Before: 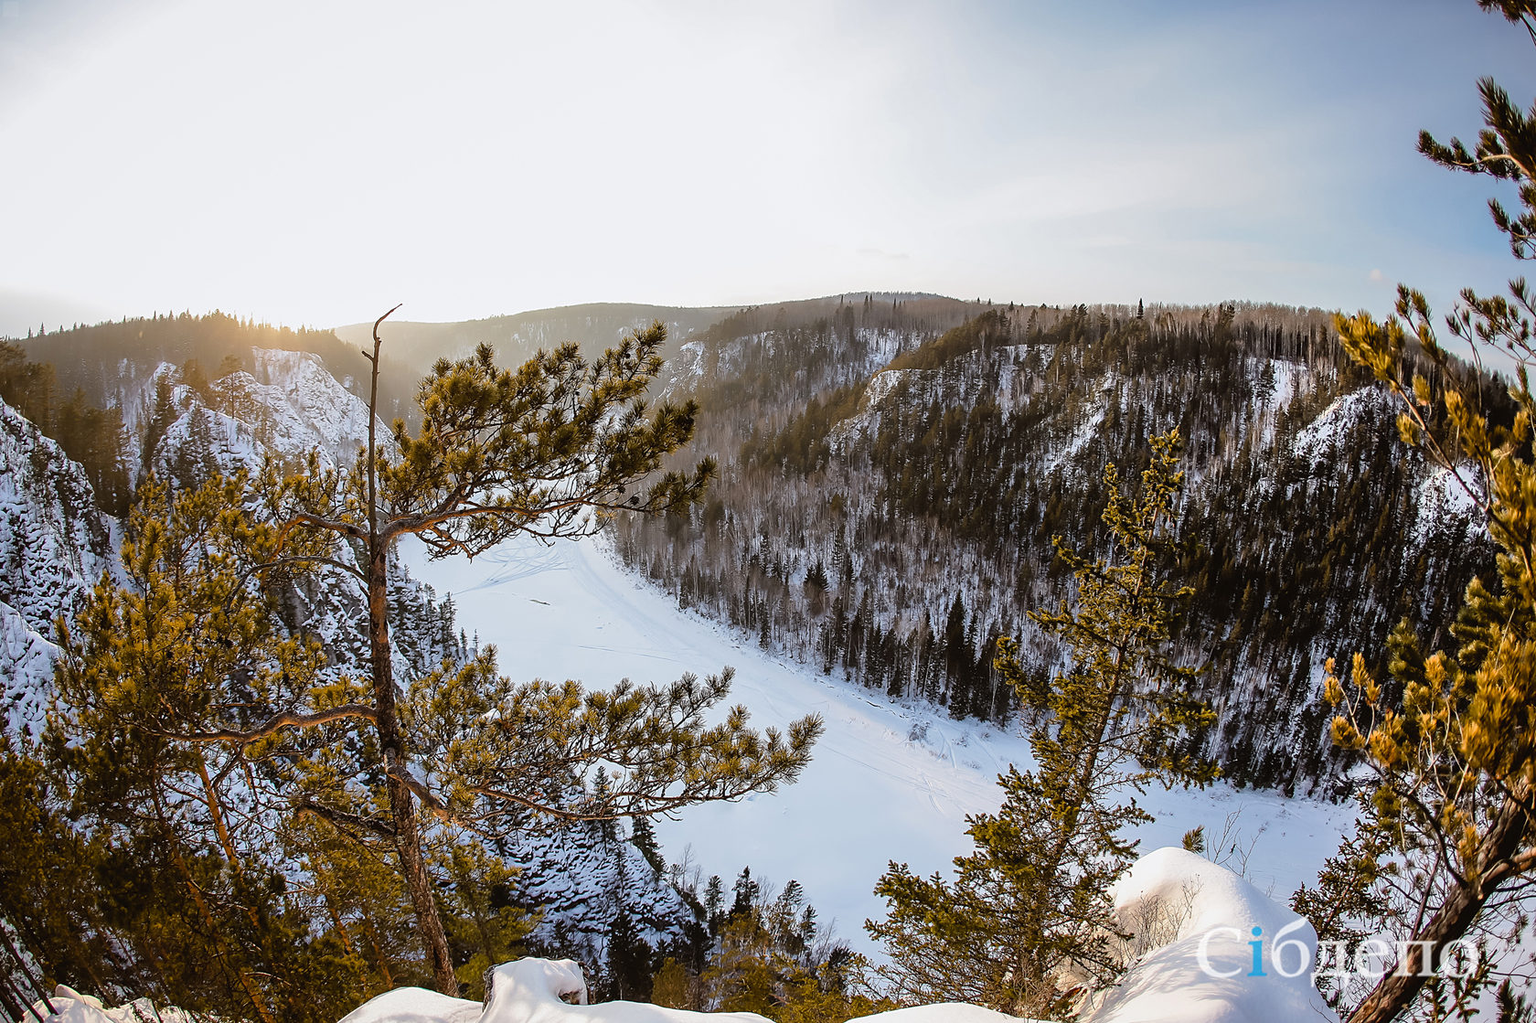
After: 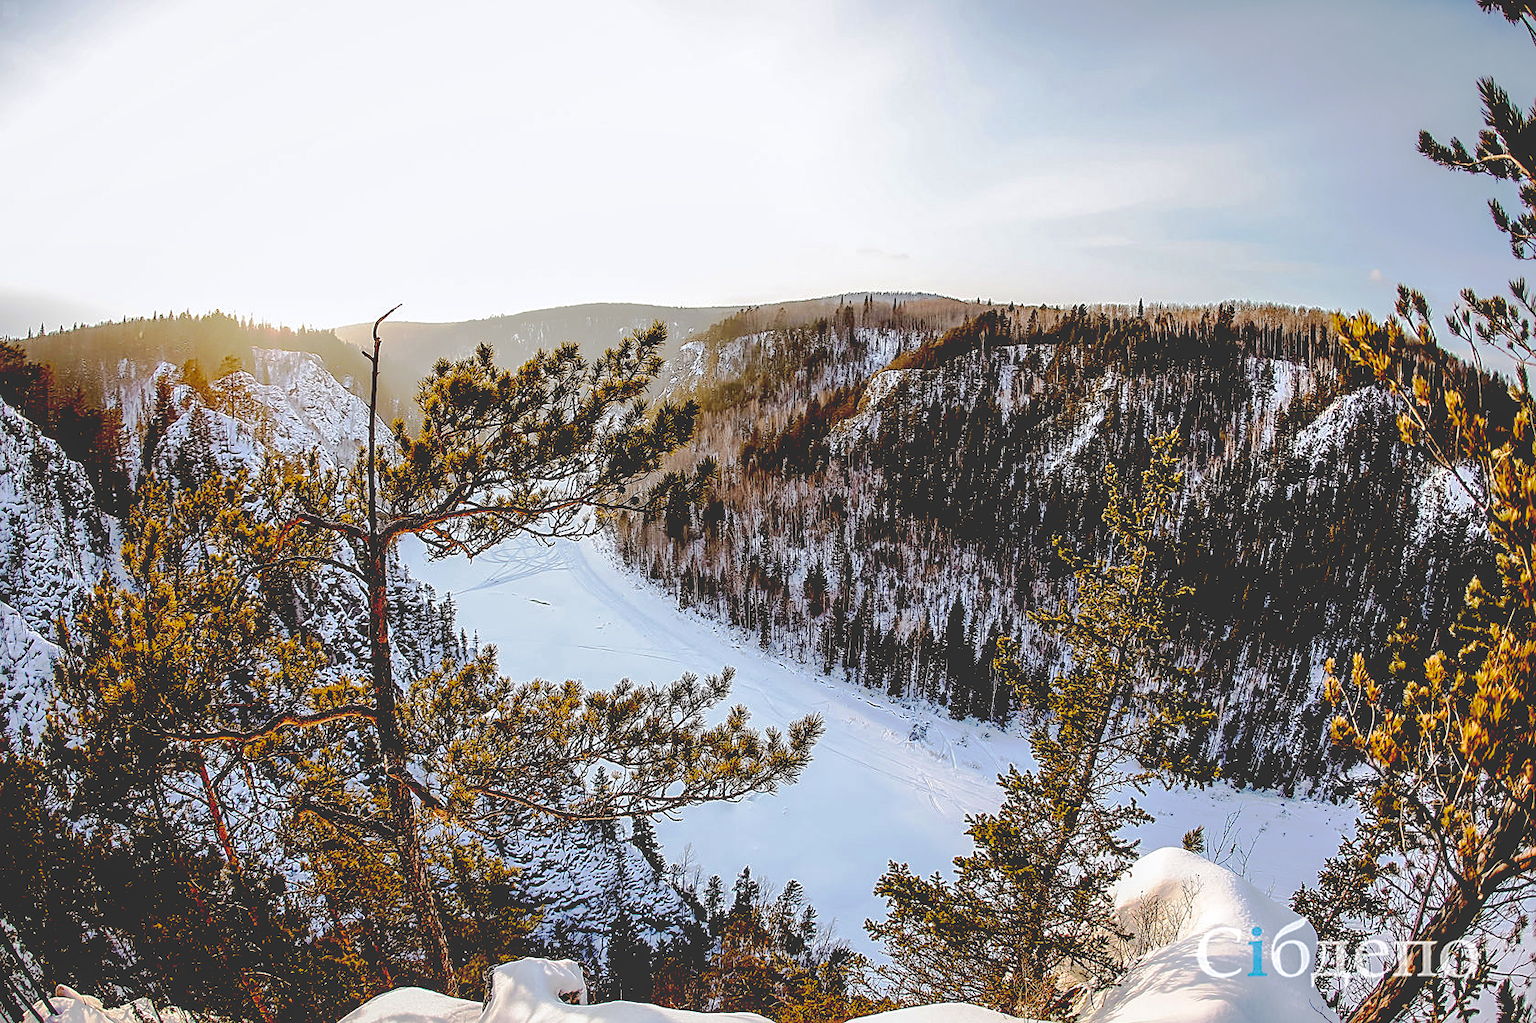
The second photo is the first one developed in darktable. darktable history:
sharpen: on, module defaults
velvia: on, module defaults
base curve: curves: ch0 [(0.065, 0.026) (0.236, 0.358) (0.53, 0.546) (0.777, 0.841) (0.924, 0.992)], preserve colors none
local contrast: on, module defaults
